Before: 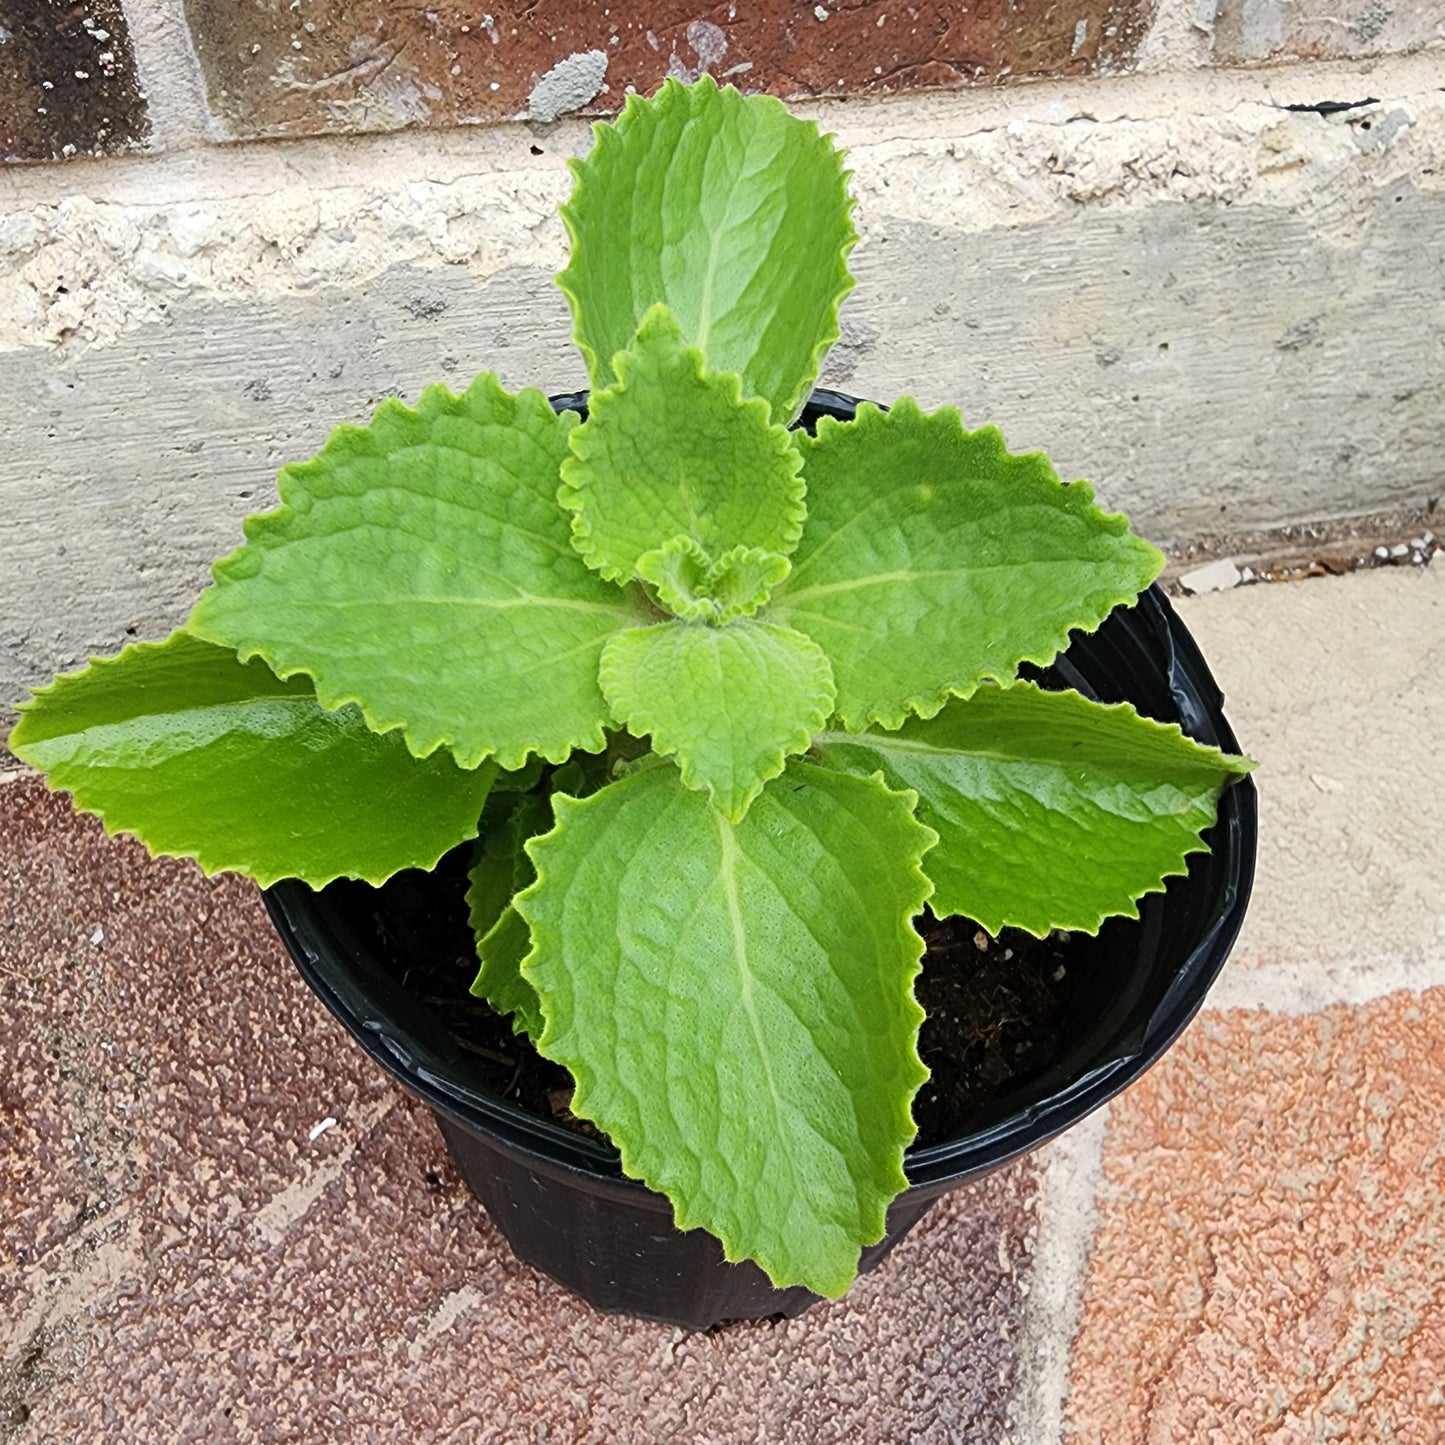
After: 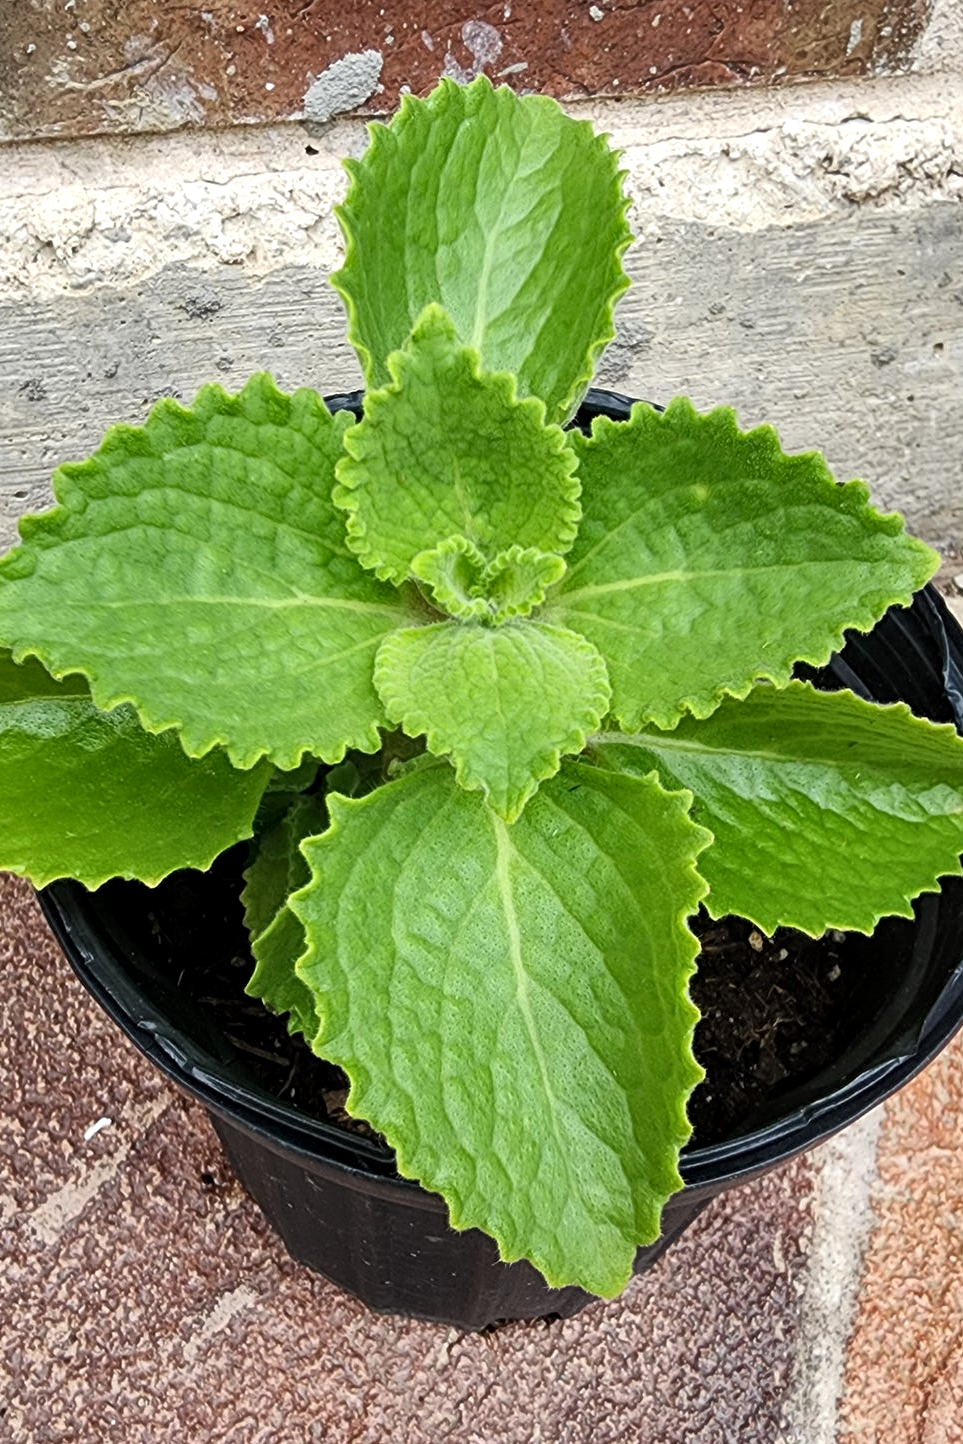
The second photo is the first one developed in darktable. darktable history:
shadows and highlights: shadows 47.16, highlights -41.88, soften with gaussian
local contrast: highlights 98%, shadows 88%, detail 160%, midtone range 0.2
crop and rotate: left 15.588%, right 17.721%
